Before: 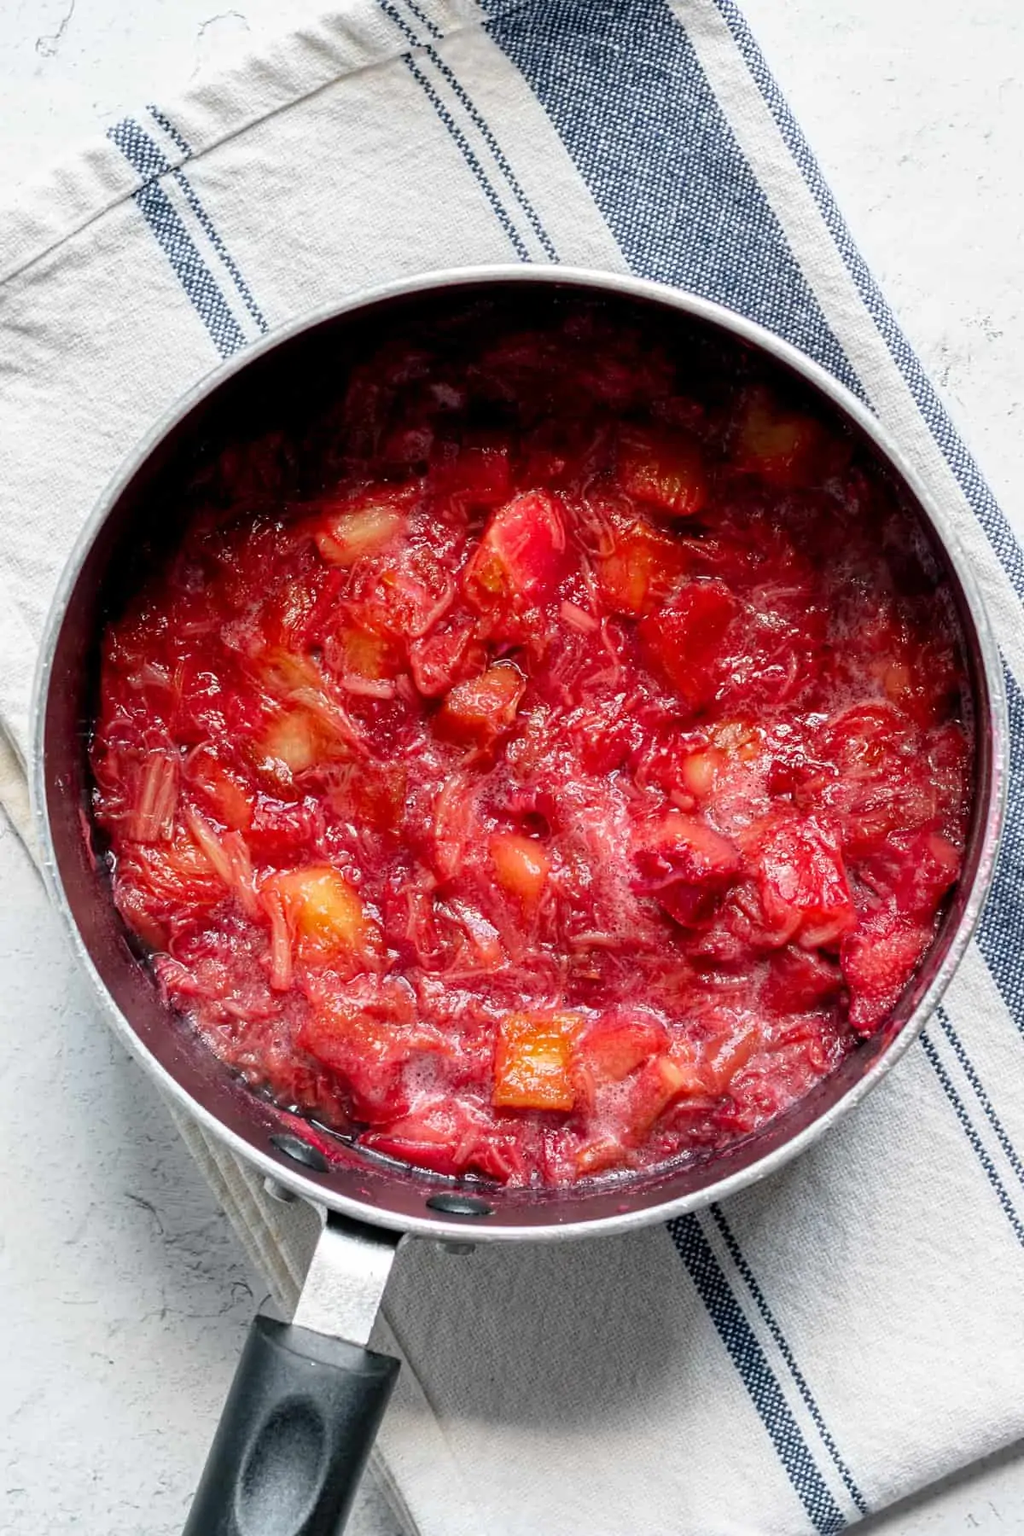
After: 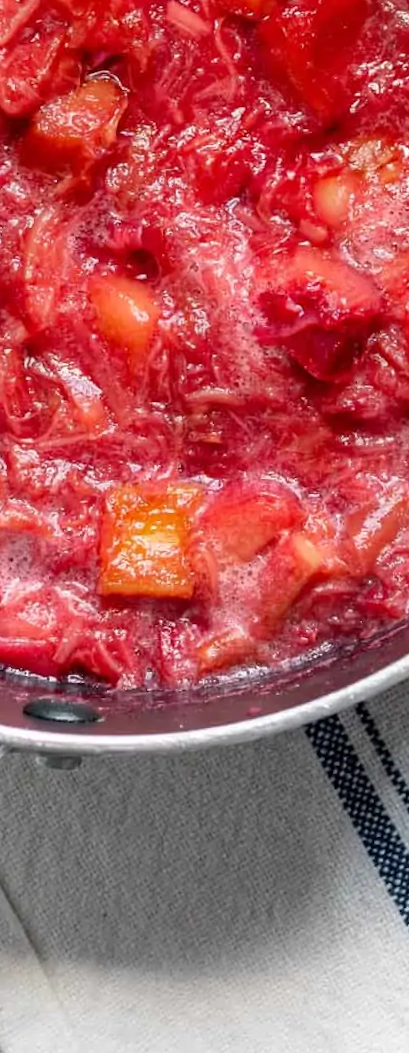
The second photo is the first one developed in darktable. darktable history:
crop: left 40.878%, top 39.176%, right 25.993%, bottom 3.081%
rotate and perspective: rotation -1.17°, automatic cropping off
